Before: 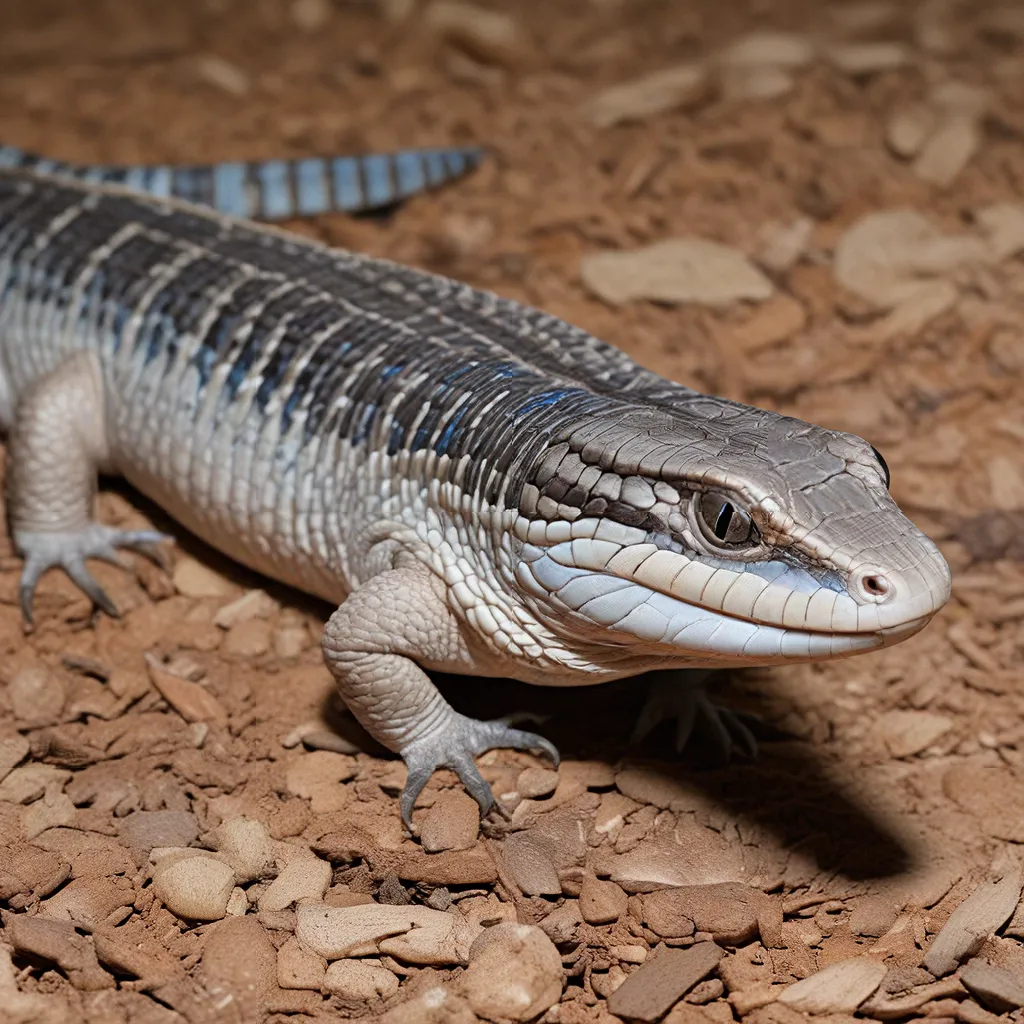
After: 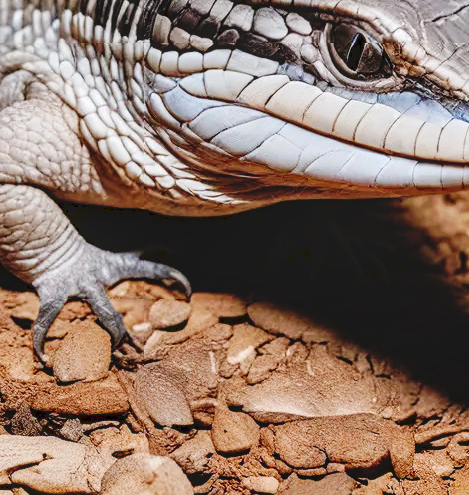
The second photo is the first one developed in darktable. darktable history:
white balance: red 1.004, blue 1.024
local contrast: on, module defaults
tone curve: curves: ch0 [(0, 0) (0.003, 0.075) (0.011, 0.079) (0.025, 0.079) (0.044, 0.082) (0.069, 0.085) (0.1, 0.089) (0.136, 0.096) (0.177, 0.105) (0.224, 0.14) (0.277, 0.202) (0.335, 0.304) (0.399, 0.417) (0.468, 0.521) (0.543, 0.636) (0.623, 0.726) (0.709, 0.801) (0.801, 0.878) (0.898, 0.927) (1, 1)], preserve colors none
crop: left 35.976%, top 45.819%, right 18.162%, bottom 5.807%
